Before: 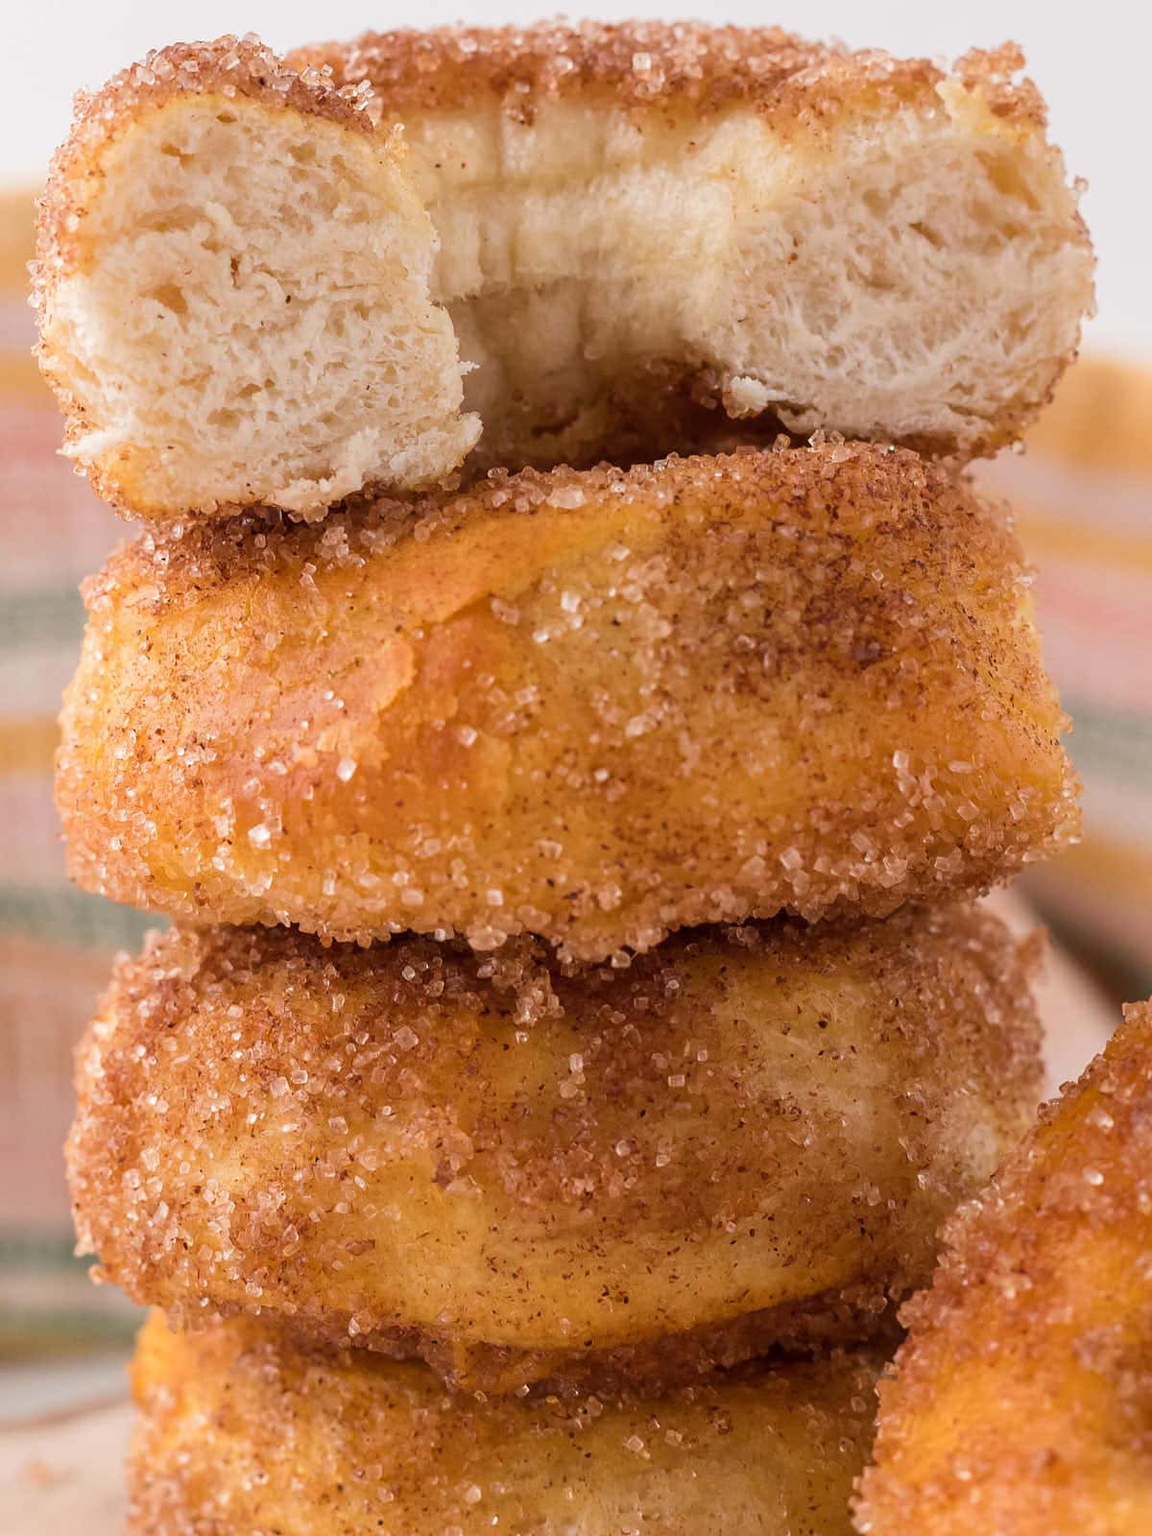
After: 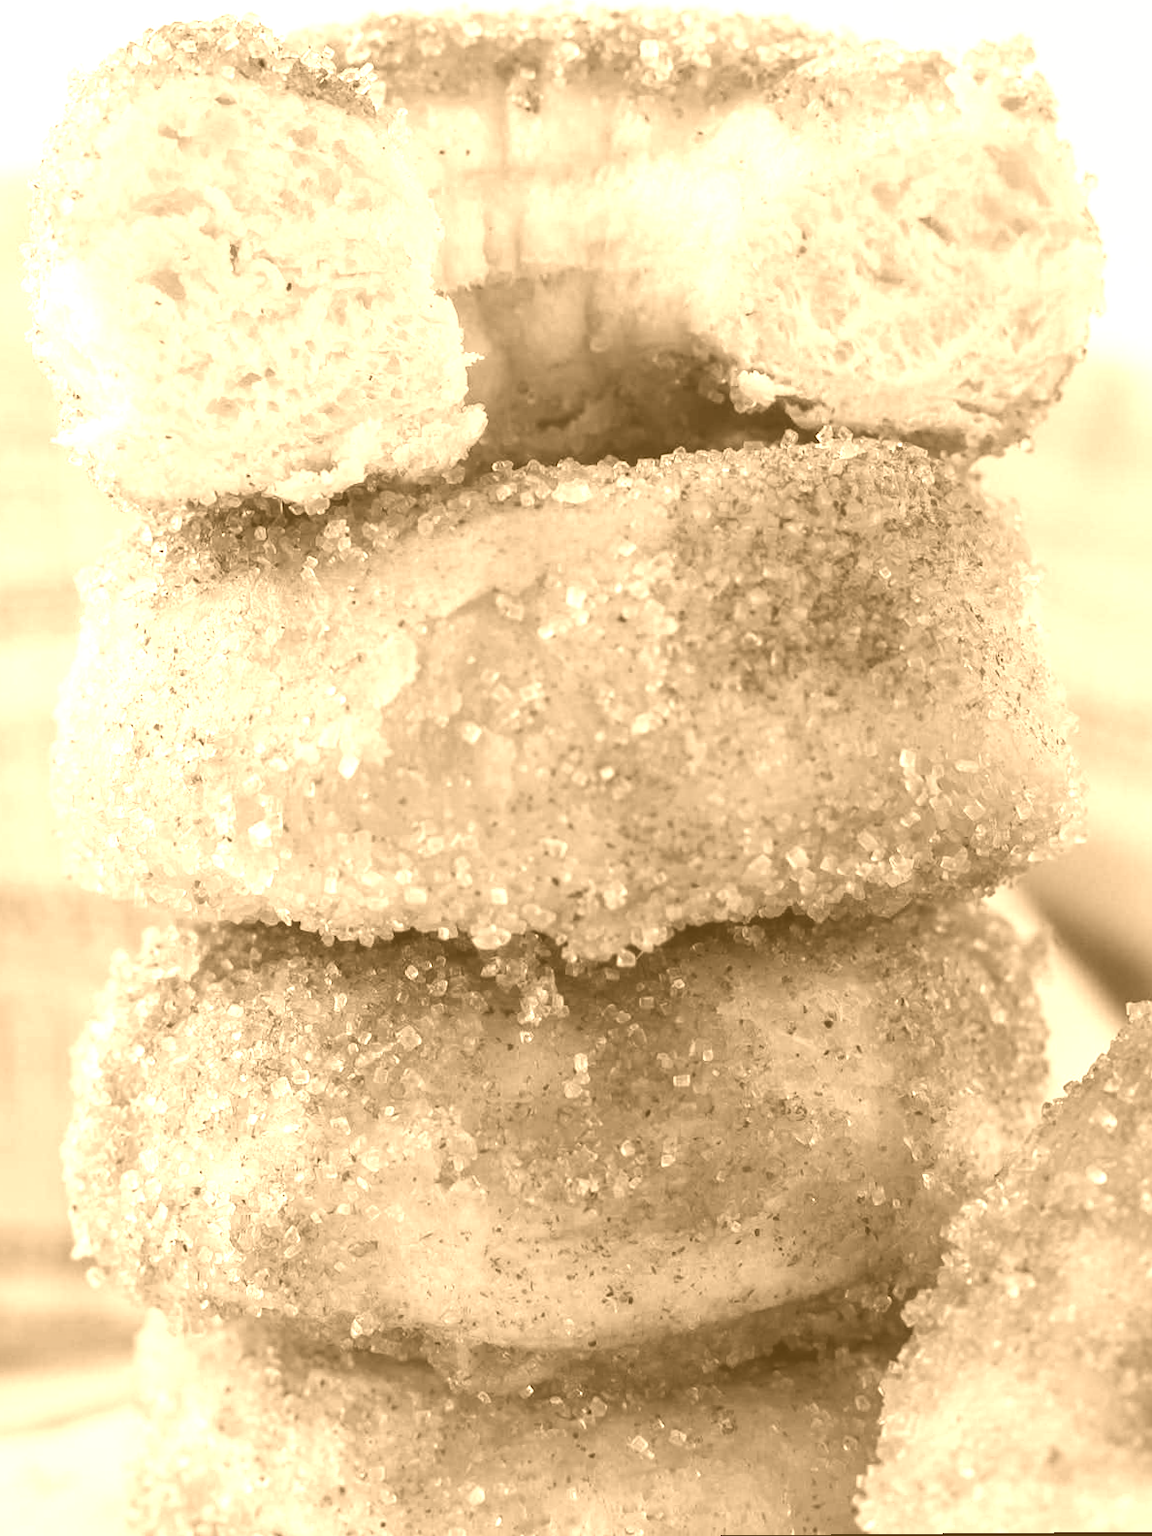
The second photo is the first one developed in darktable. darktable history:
rotate and perspective: rotation 0.174°, lens shift (vertical) 0.013, lens shift (horizontal) 0.019, shear 0.001, automatic cropping original format, crop left 0.007, crop right 0.991, crop top 0.016, crop bottom 0.997
contrast brightness saturation: contrast 0.11, saturation -0.17
colorize: hue 28.8°, source mix 100%
